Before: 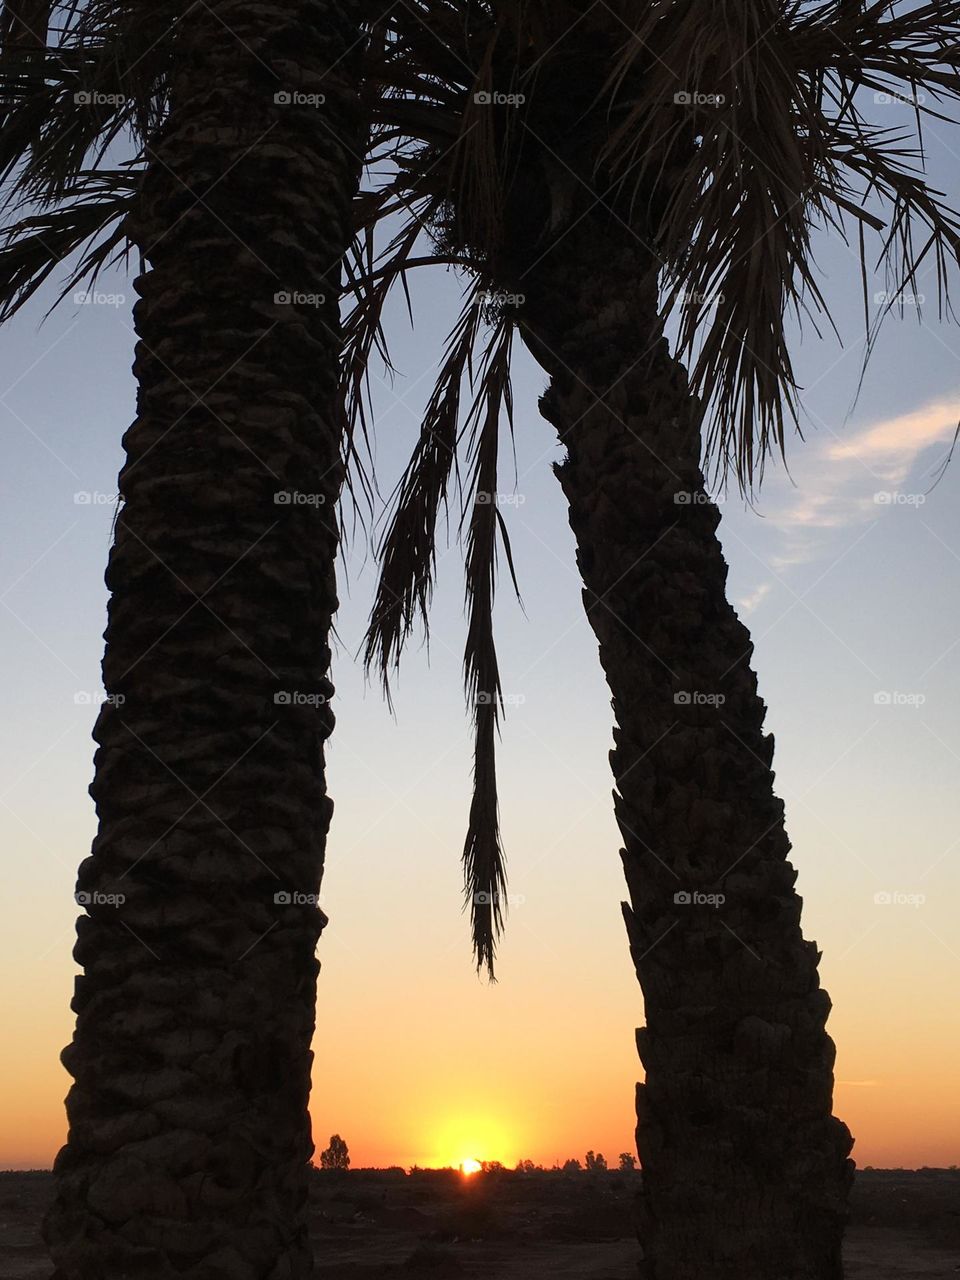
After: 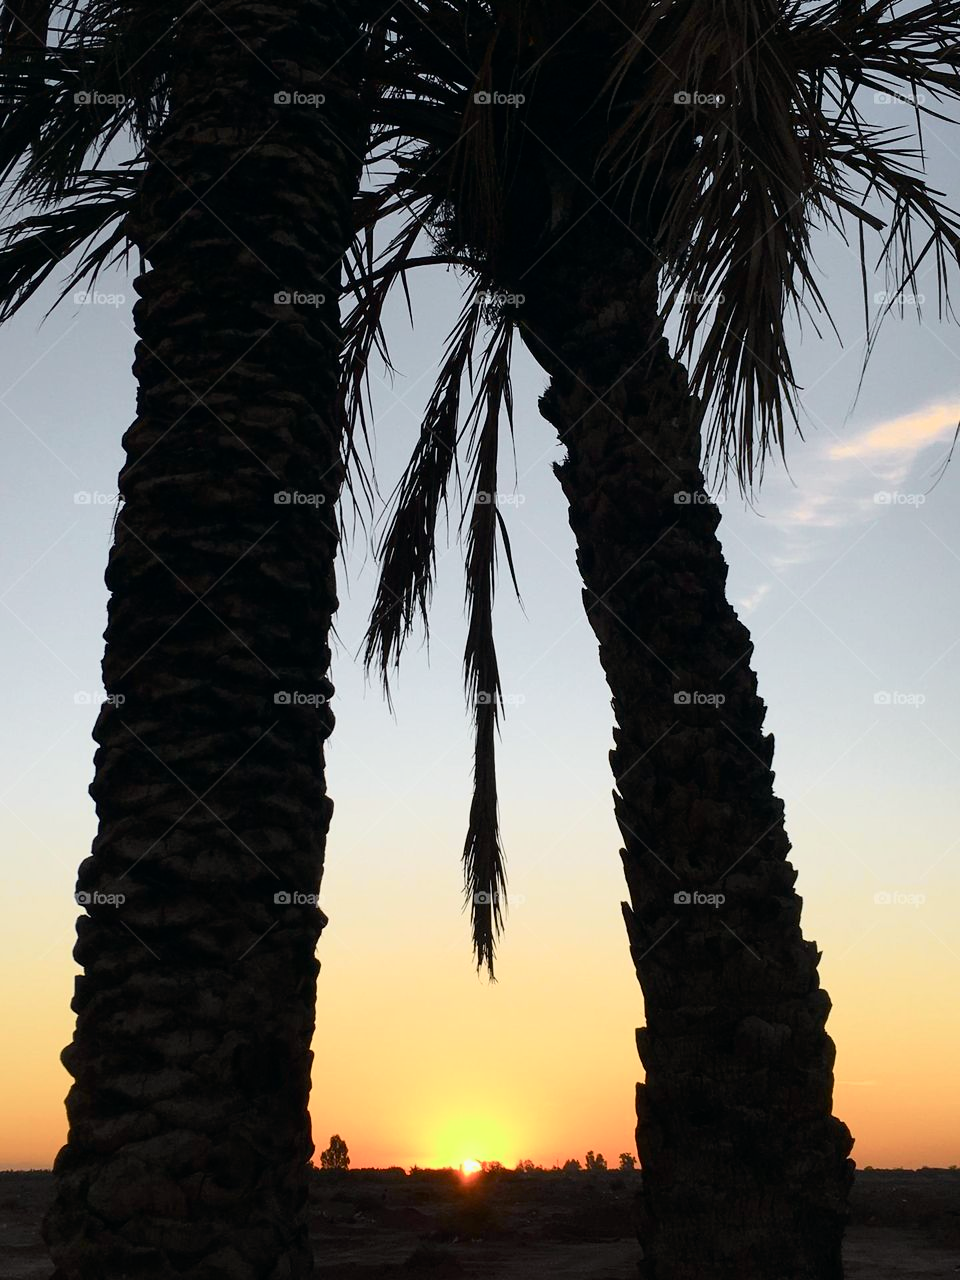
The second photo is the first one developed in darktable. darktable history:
tone curve: curves: ch0 [(0, 0) (0.035, 0.017) (0.131, 0.108) (0.279, 0.279) (0.476, 0.554) (0.617, 0.693) (0.704, 0.77) (0.801, 0.854) (0.895, 0.927) (1, 0.976)]; ch1 [(0, 0) (0.318, 0.278) (0.444, 0.427) (0.493, 0.488) (0.508, 0.502) (0.534, 0.526) (0.562, 0.555) (0.645, 0.648) (0.746, 0.764) (1, 1)]; ch2 [(0, 0) (0.316, 0.292) (0.381, 0.37) (0.423, 0.448) (0.476, 0.482) (0.502, 0.495) (0.522, 0.518) (0.533, 0.532) (0.593, 0.622) (0.634, 0.663) (0.7, 0.7) (0.861, 0.808) (1, 0.951)], color space Lab, independent channels, preserve colors none
